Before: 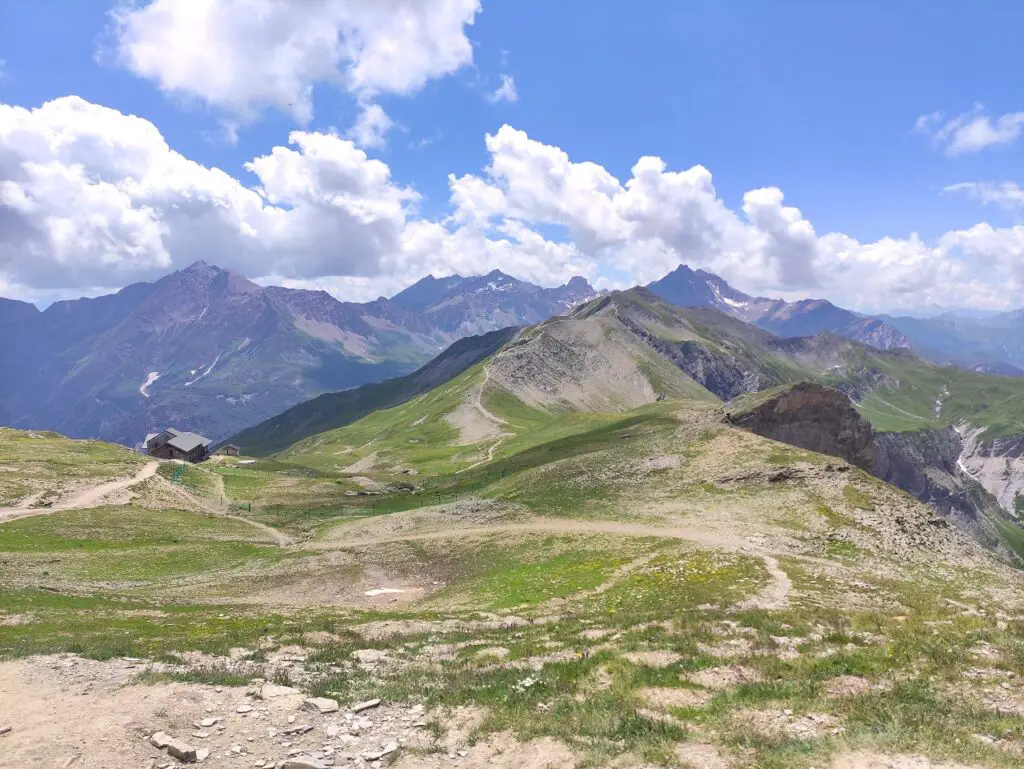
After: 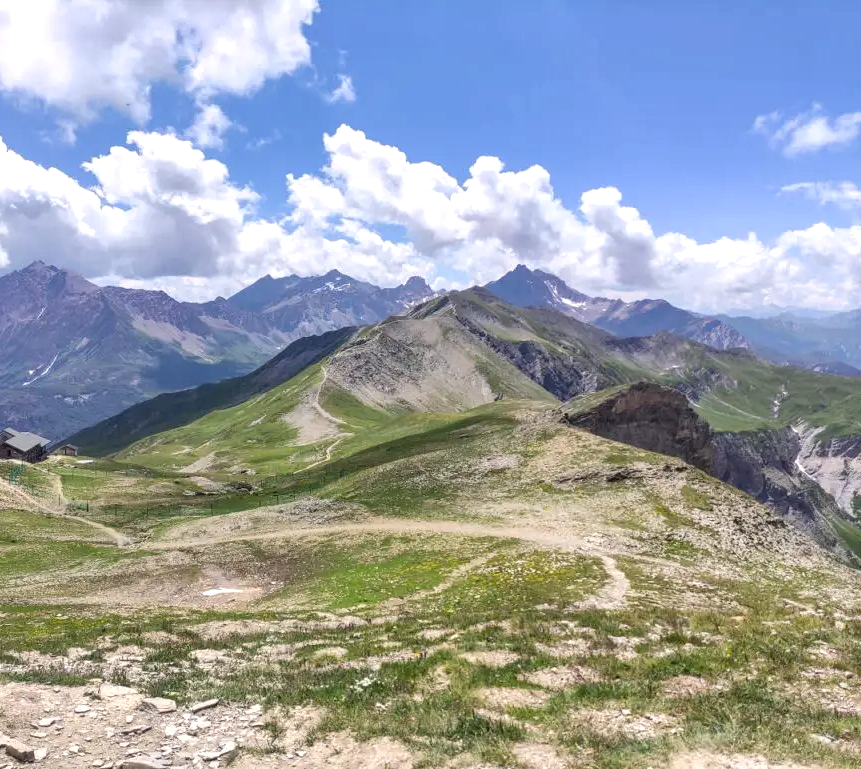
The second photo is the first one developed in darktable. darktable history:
local contrast: highlights 63%, detail 143%, midtone range 0.431
crop: left 15.872%
